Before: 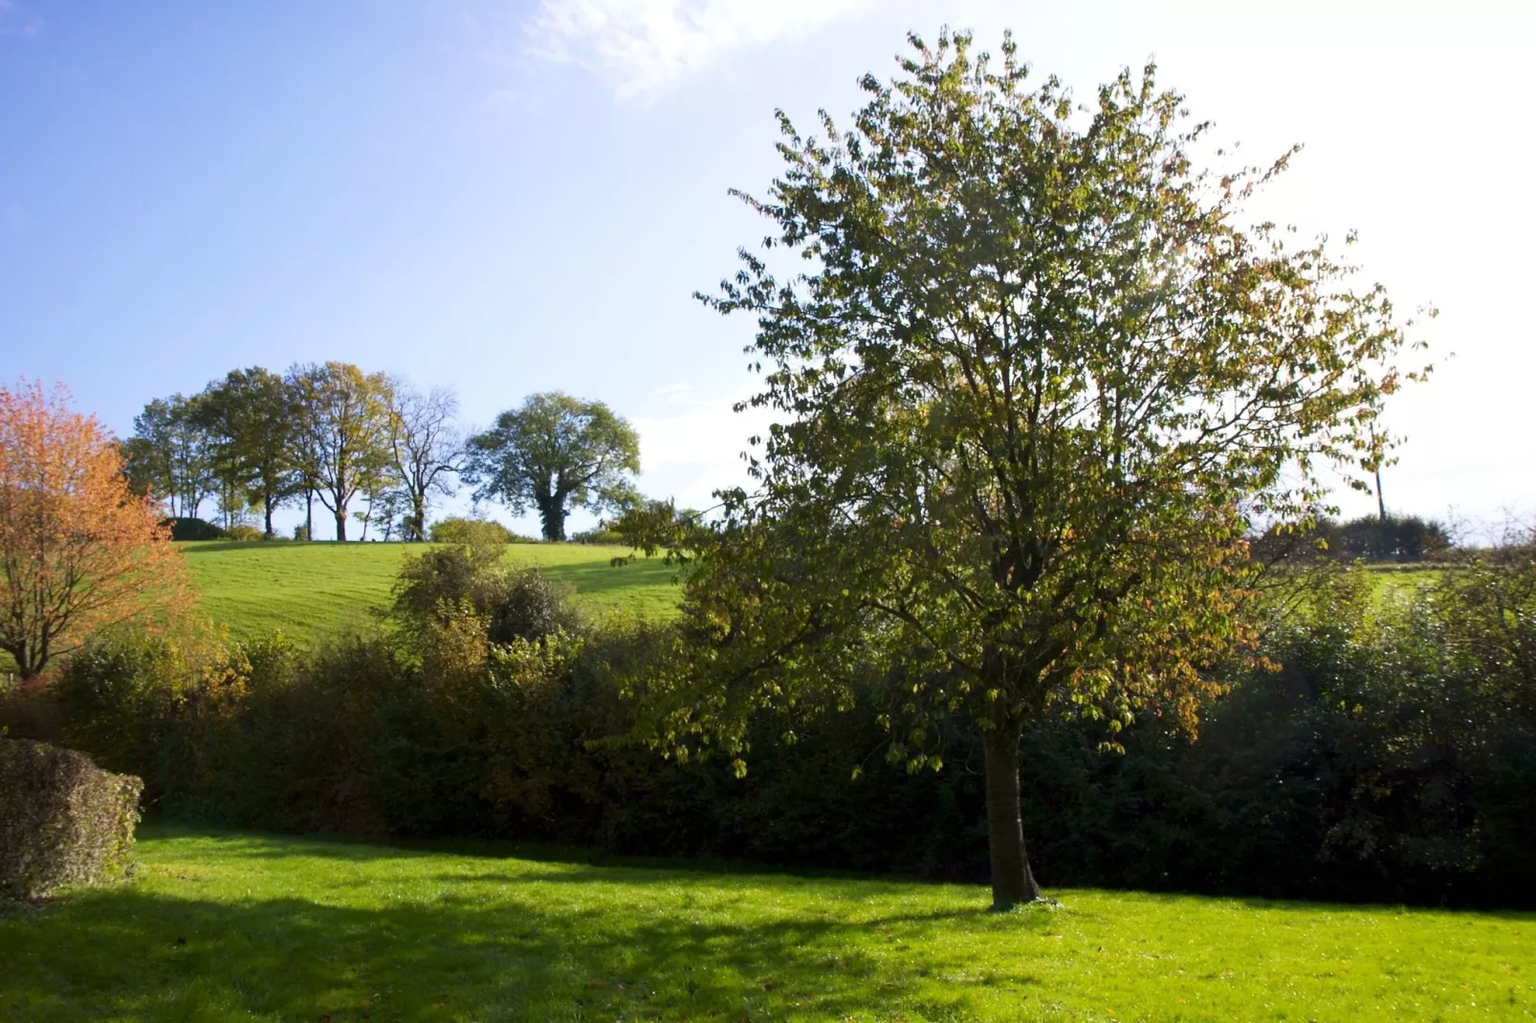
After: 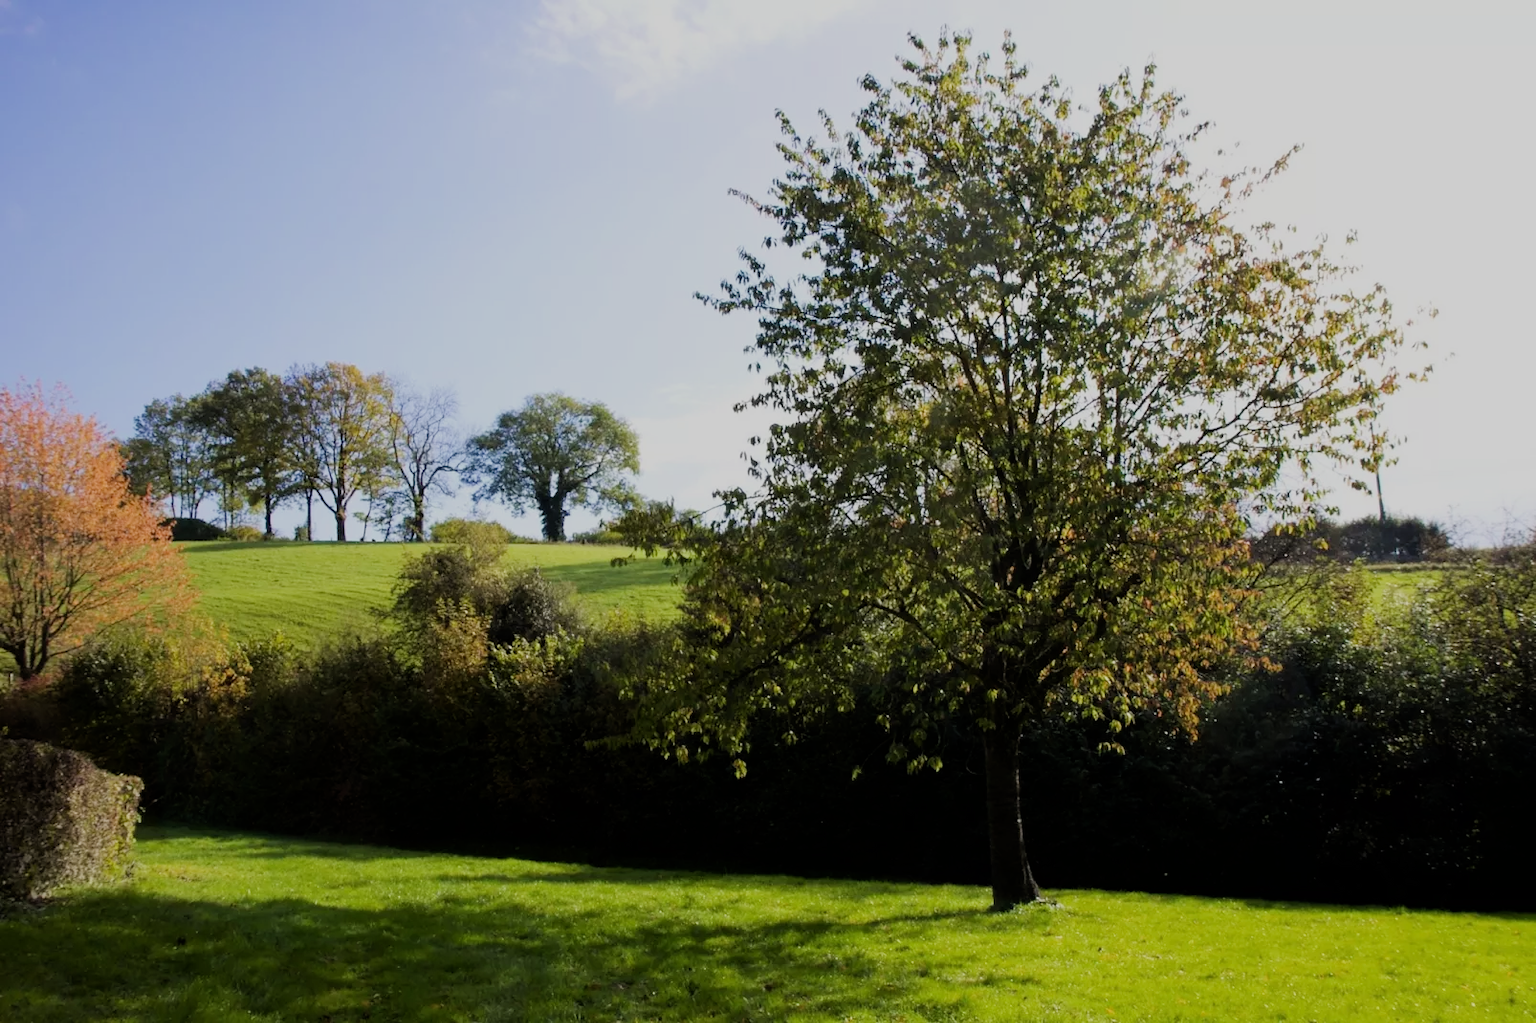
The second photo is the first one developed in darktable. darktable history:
filmic rgb: black relative exposure -6.91 EV, white relative exposure 5.62 EV, hardness 2.86
